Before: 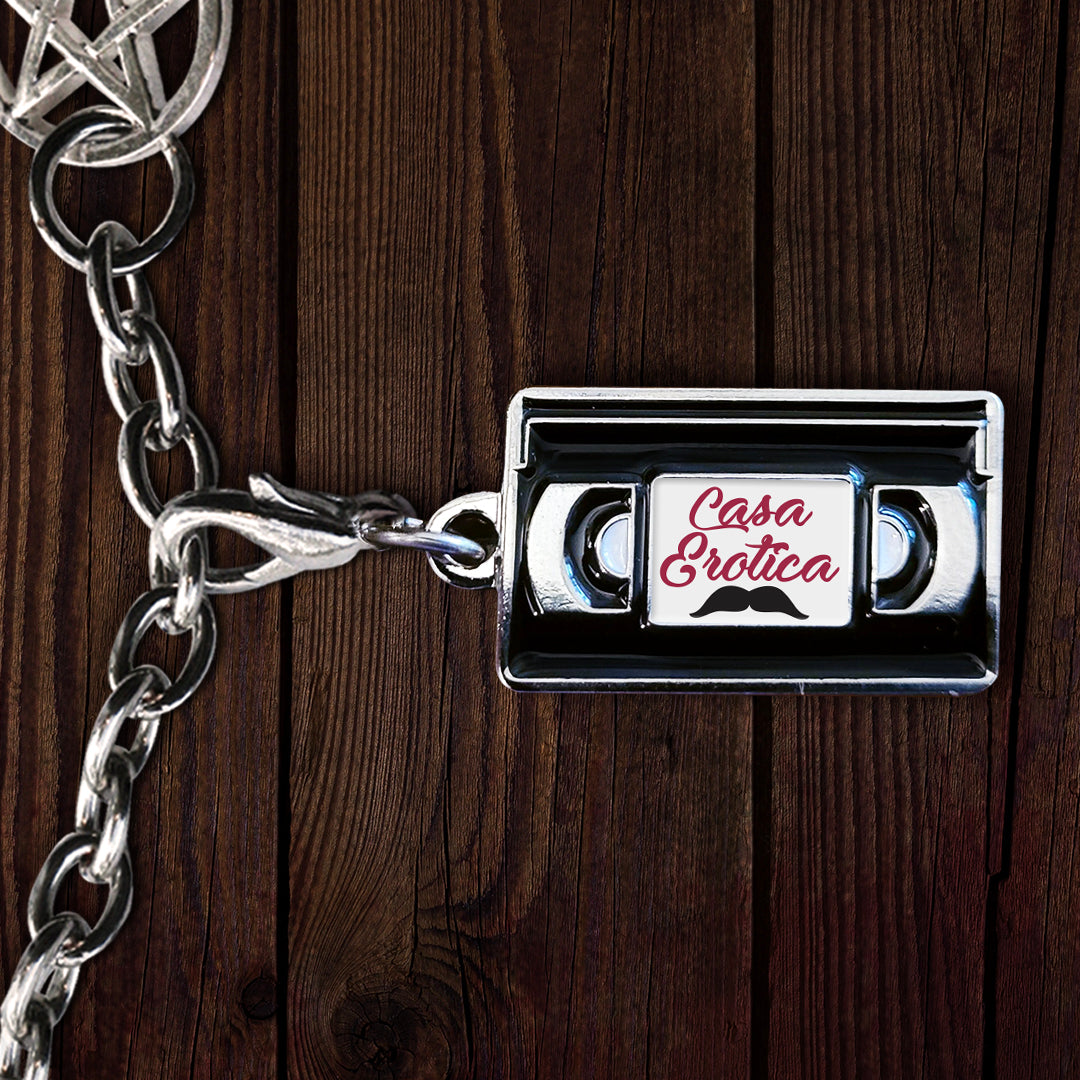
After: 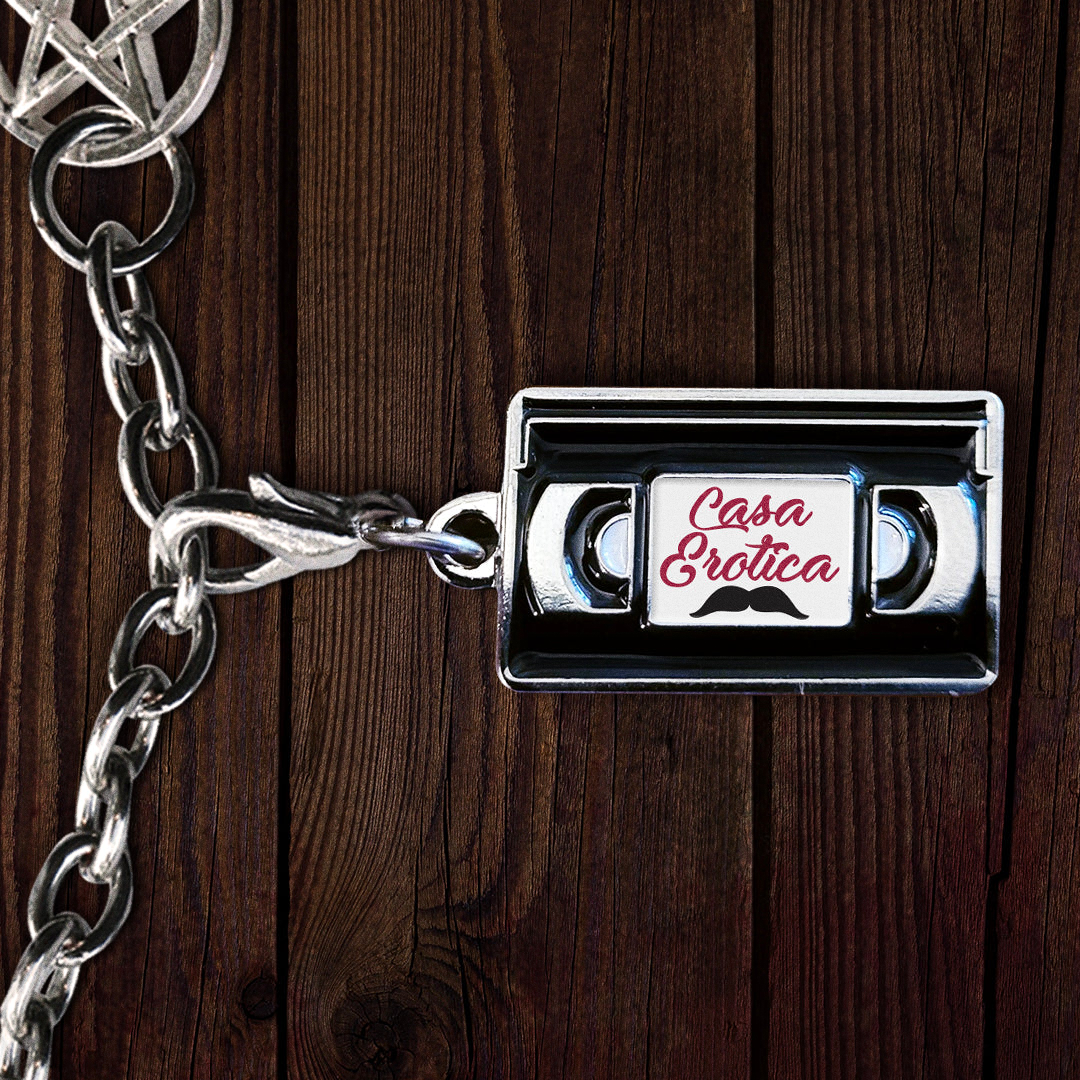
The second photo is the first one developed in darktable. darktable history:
white balance: emerald 1
grain: coarseness 0.09 ISO, strength 40%
